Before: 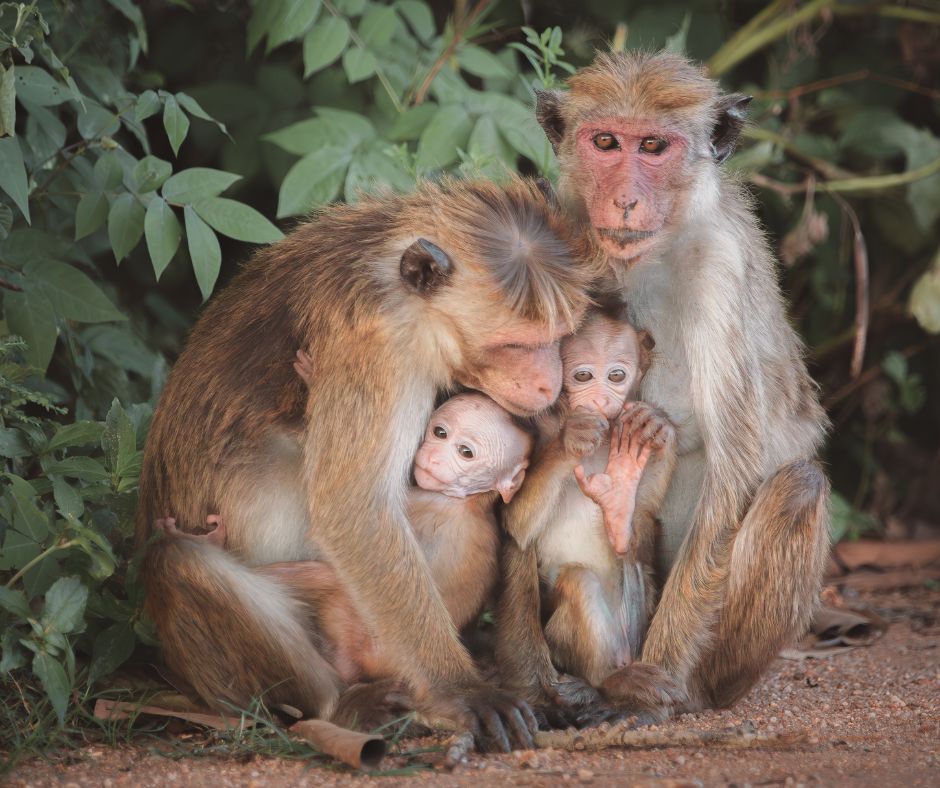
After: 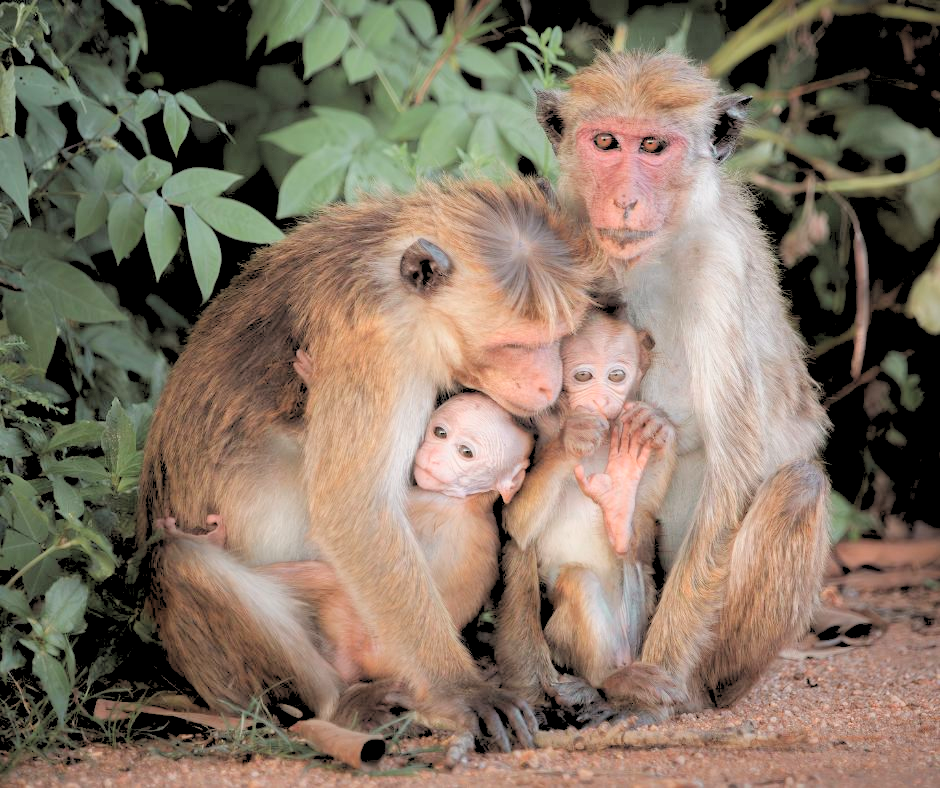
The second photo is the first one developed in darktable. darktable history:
levels: levels [0, 0.492, 0.984]
rgb levels: levels [[0.027, 0.429, 0.996], [0, 0.5, 1], [0, 0.5, 1]]
